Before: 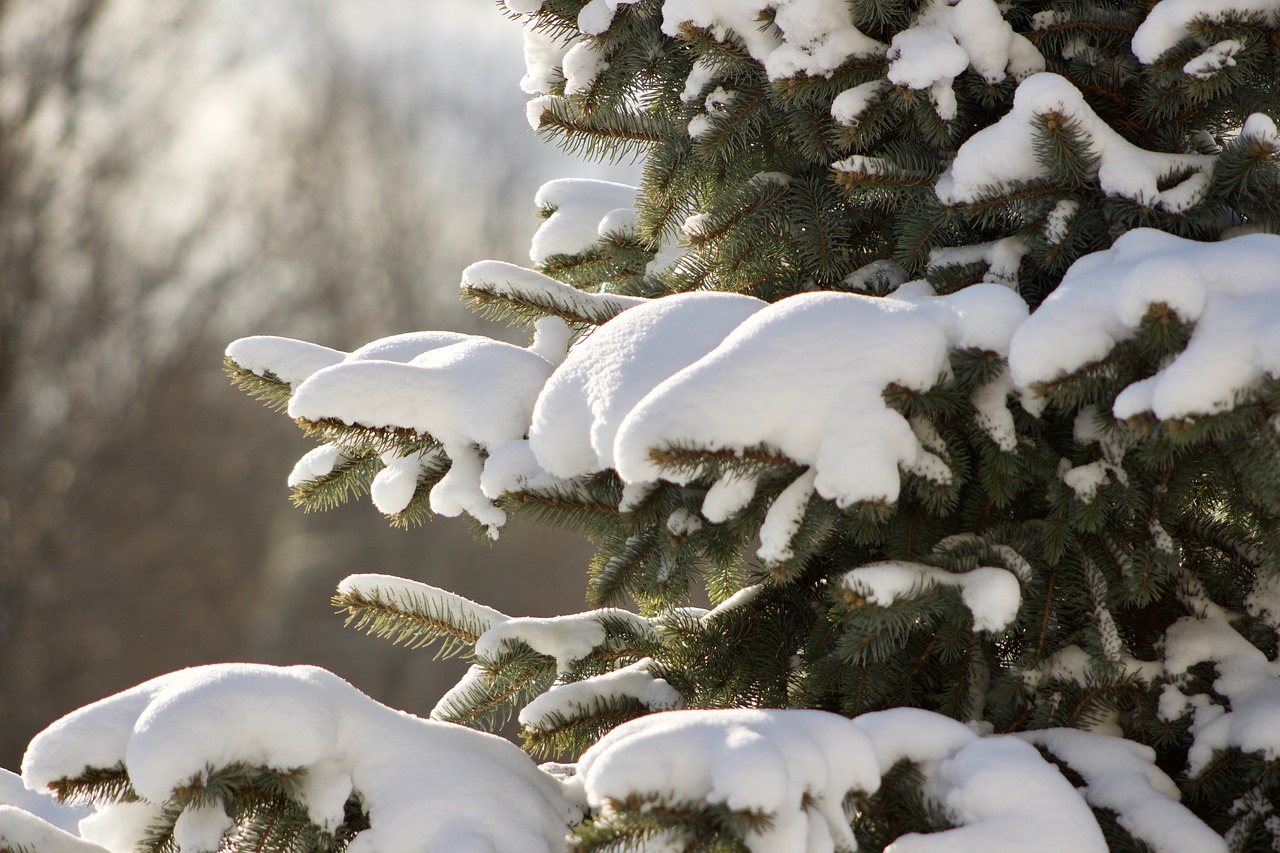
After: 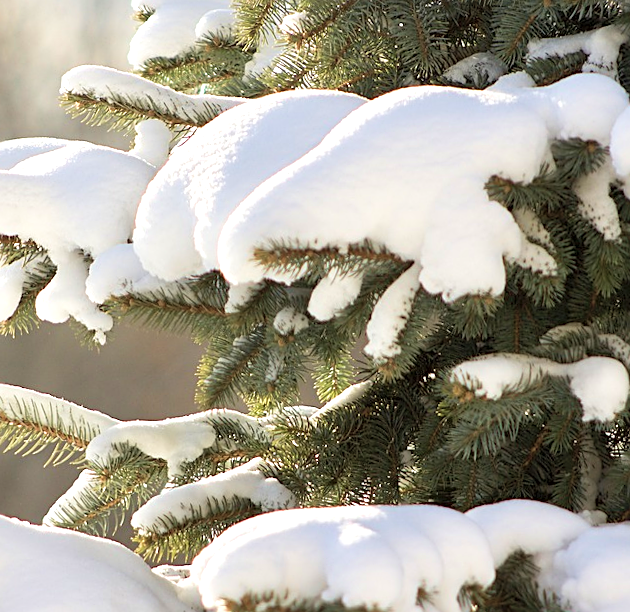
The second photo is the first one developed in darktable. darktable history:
exposure: black level correction 0.001, exposure 0.5 EV, compensate exposure bias true, compensate highlight preservation false
contrast brightness saturation: brightness 0.13
rotate and perspective: rotation -1.75°, automatic cropping off
sharpen: on, module defaults
crop: left 31.379%, top 24.658%, right 20.326%, bottom 6.628%
velvia: on, module defaults
